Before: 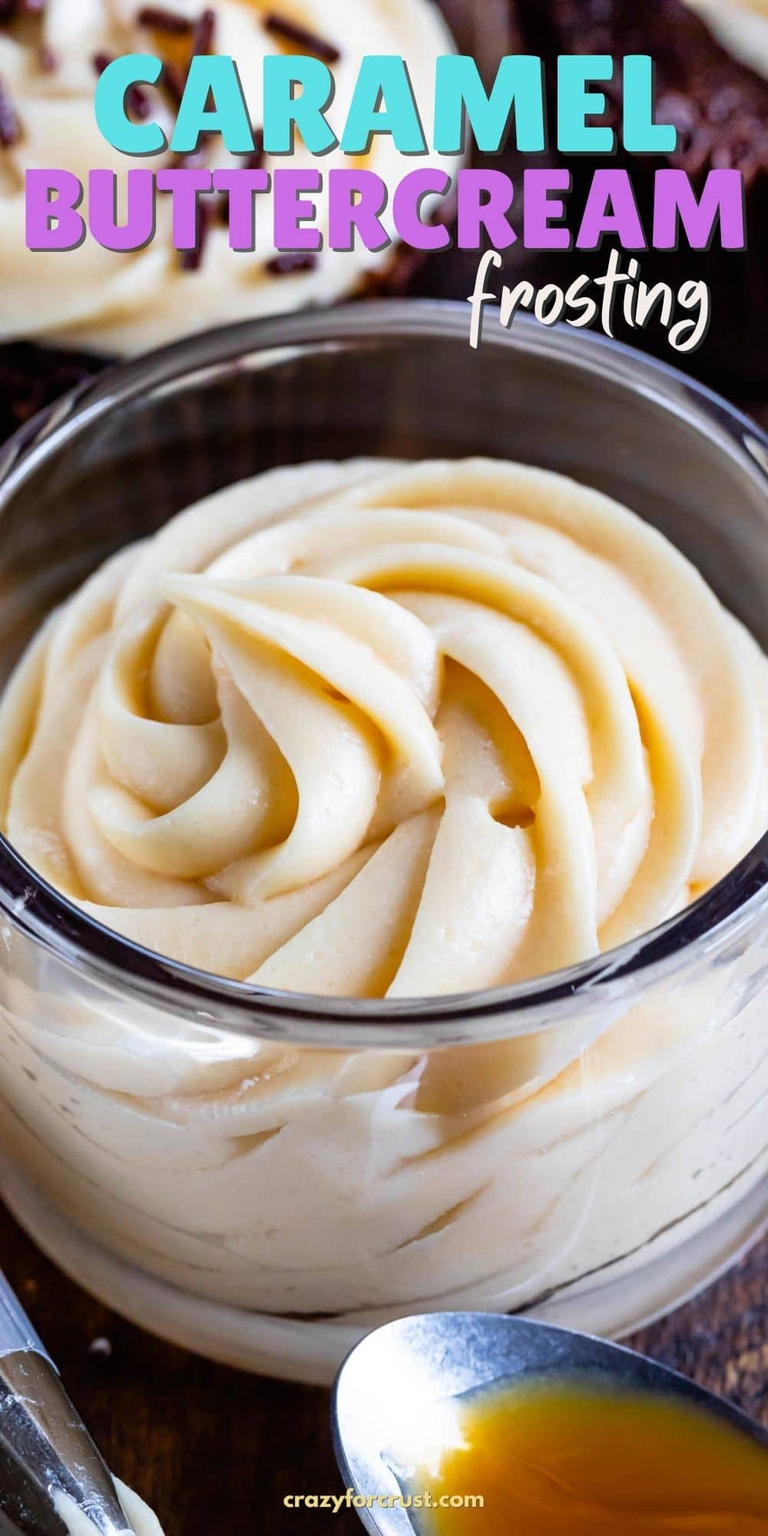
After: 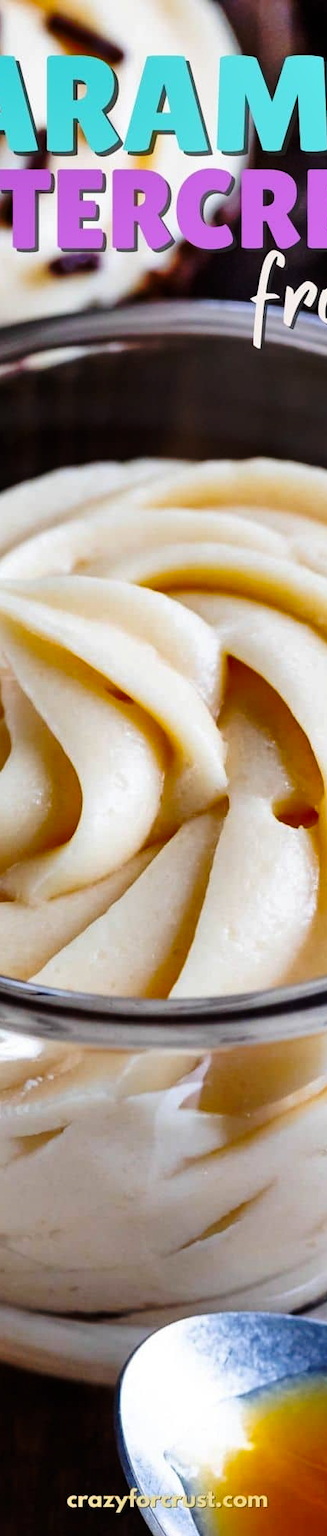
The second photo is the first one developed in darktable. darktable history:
base curve: curves: ch0 [(0, 0) (0.073, 0.04) (0.157, 0.139) (0.492, 0.492) (0.758, 0.758) (1, 1)], preserve colors none
crop: left 28.209%, right 29.166%
shadows and highlights: low approximation 0.01, soften with gaussian
